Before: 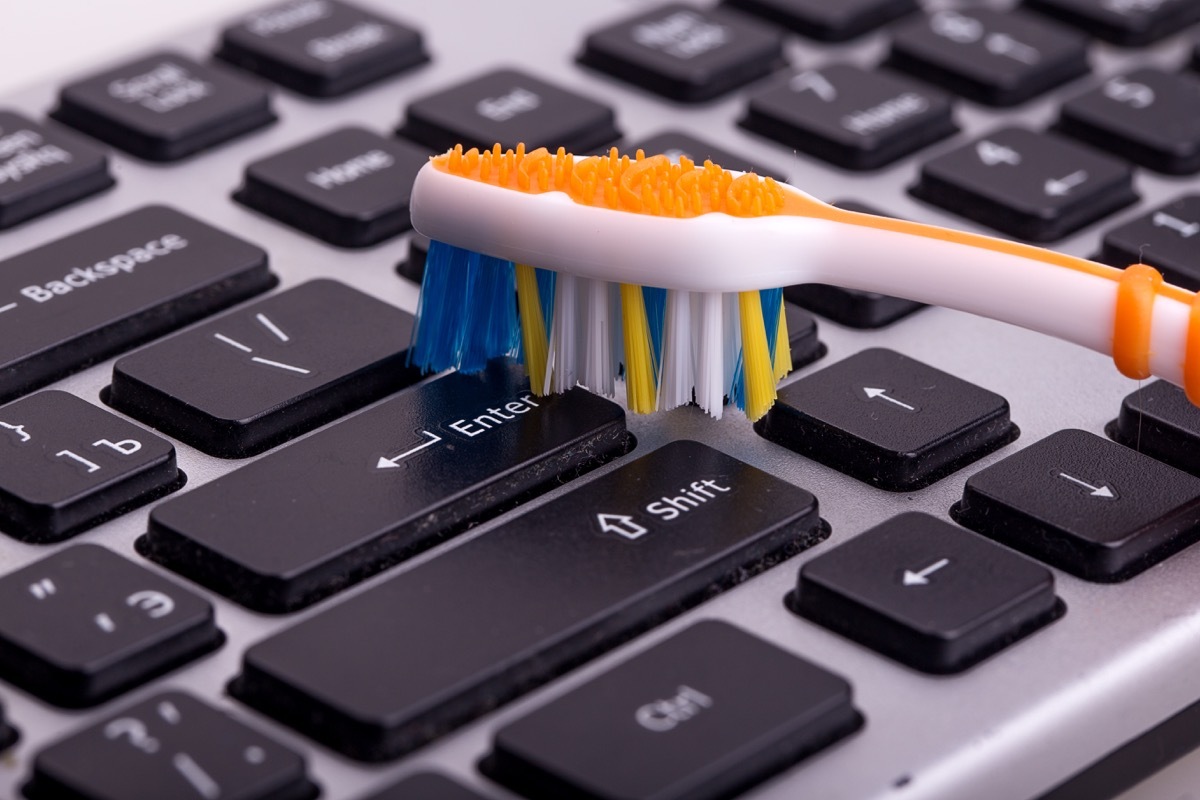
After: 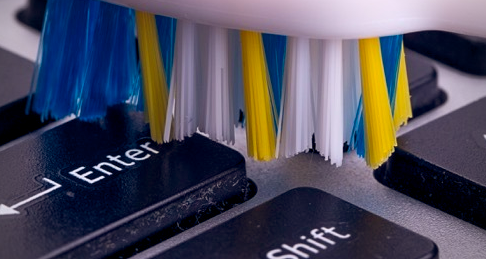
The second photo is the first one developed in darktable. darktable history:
local contrast: mode bilateral grid, contrast 20, coarseness 50, detail 119%, midtone range 0.2
color balance rgb: global offset › chroma 0.136%, global offset › hue 253.63°, perceptual saturation grading › global saturation 24.908%, global vibrance 9.685%
vignetting: fall-off radius 61.15%, unbound false
crop: left 31.708%, top 31.736%, right 27.737%, bottom 35.867%
